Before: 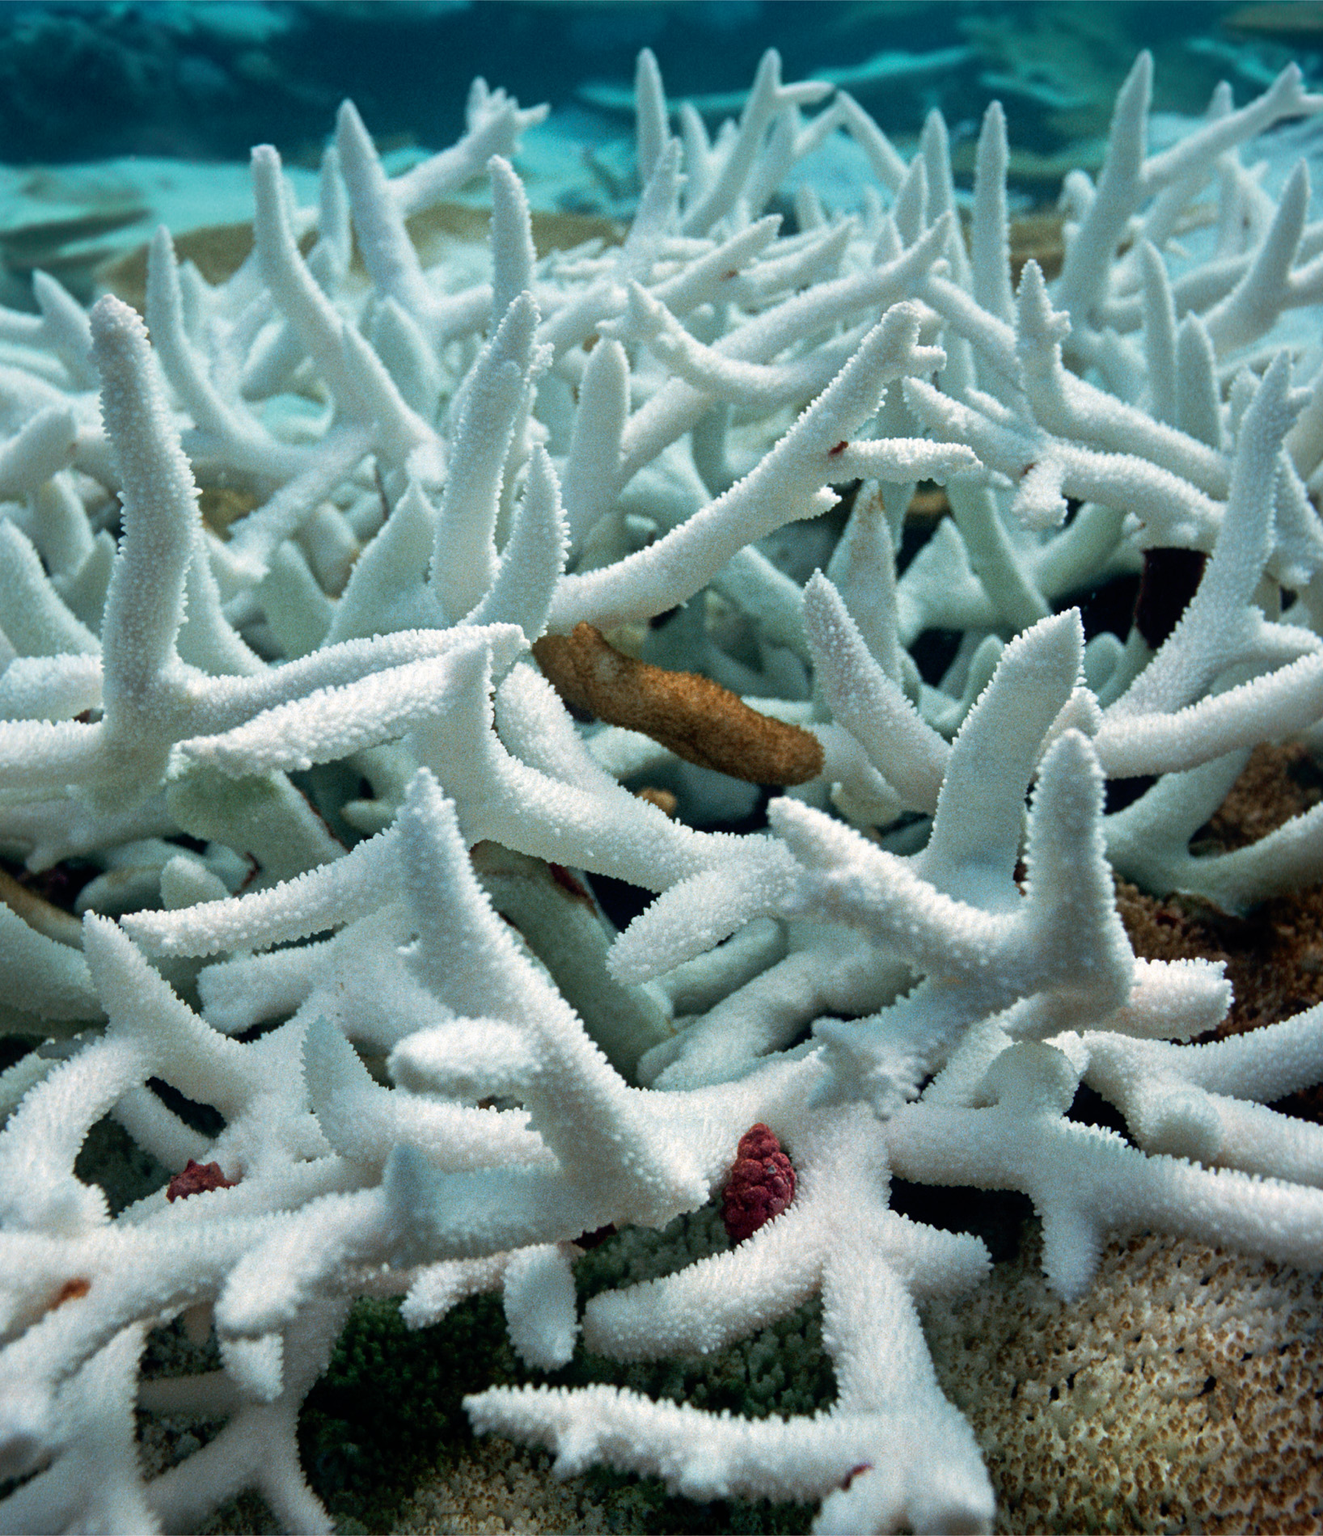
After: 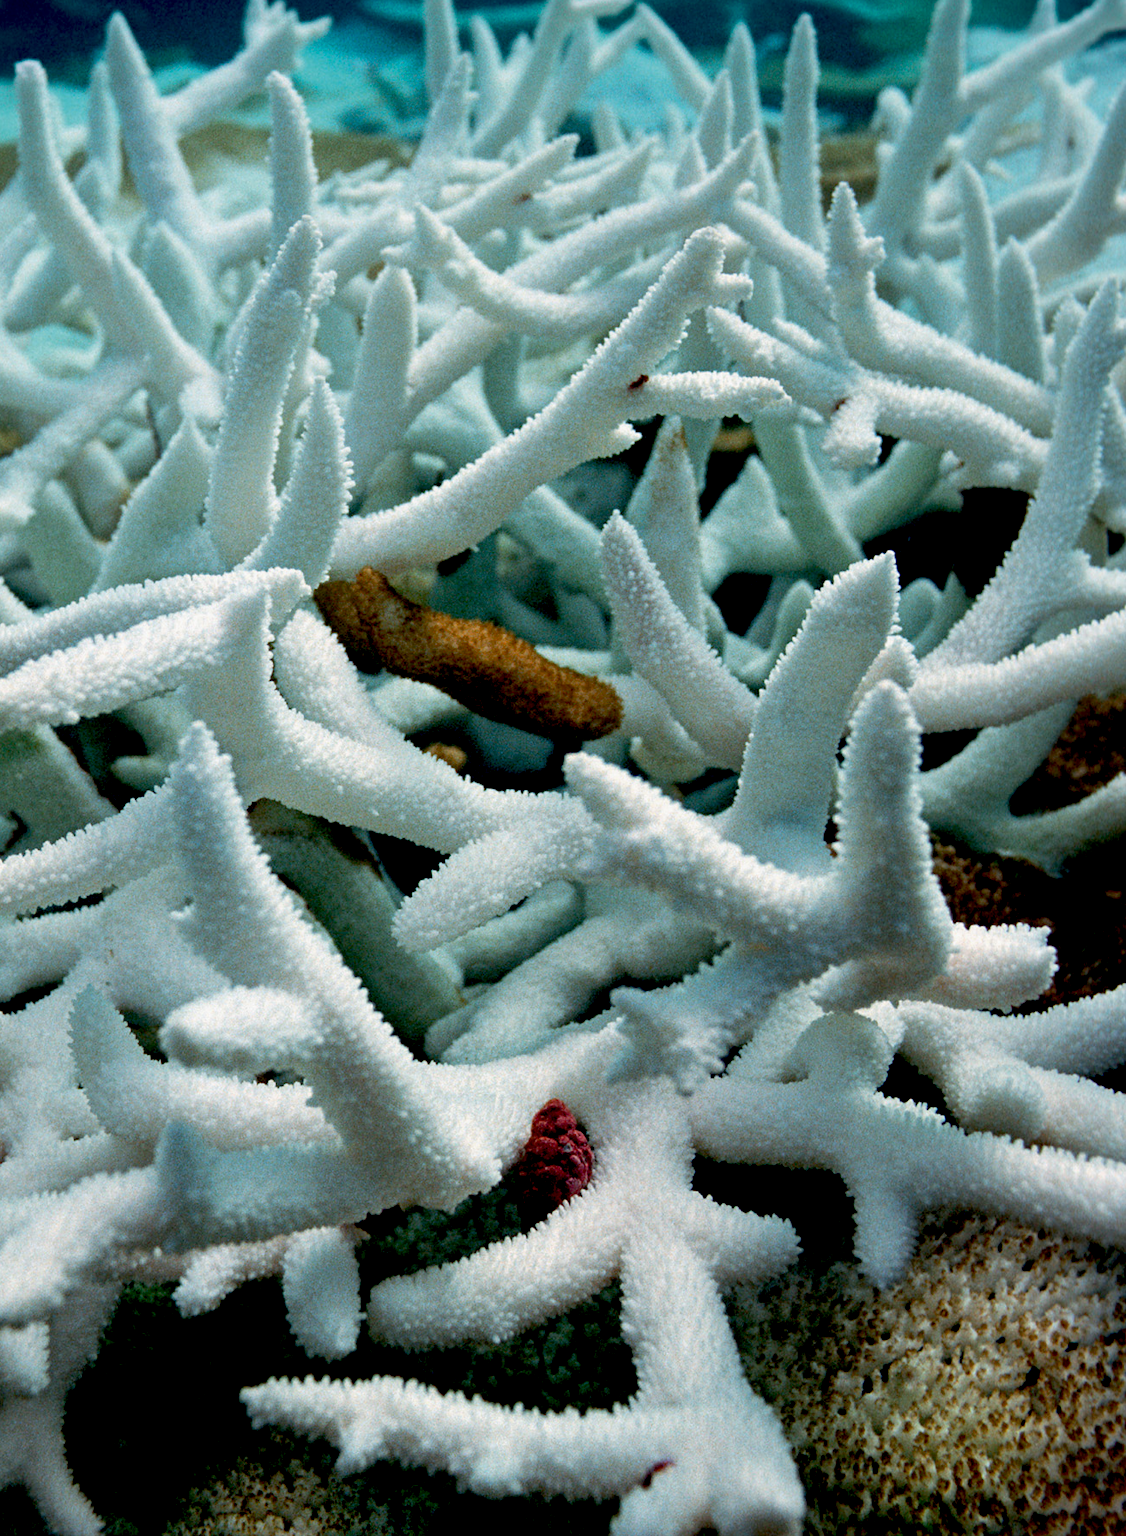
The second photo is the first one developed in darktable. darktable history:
exposure: black level correction 0.029, exposure -0.073 EV, compensate highlight preservation false
crop and rotate: left 17.959%, top 5.771%, right 1.742%
